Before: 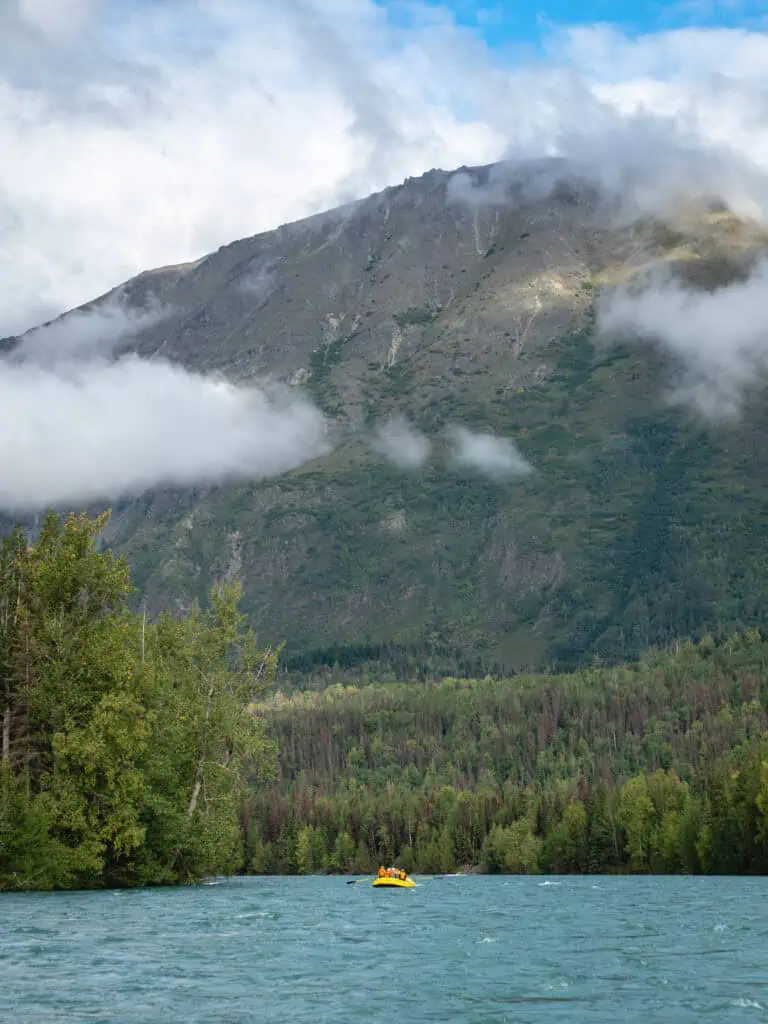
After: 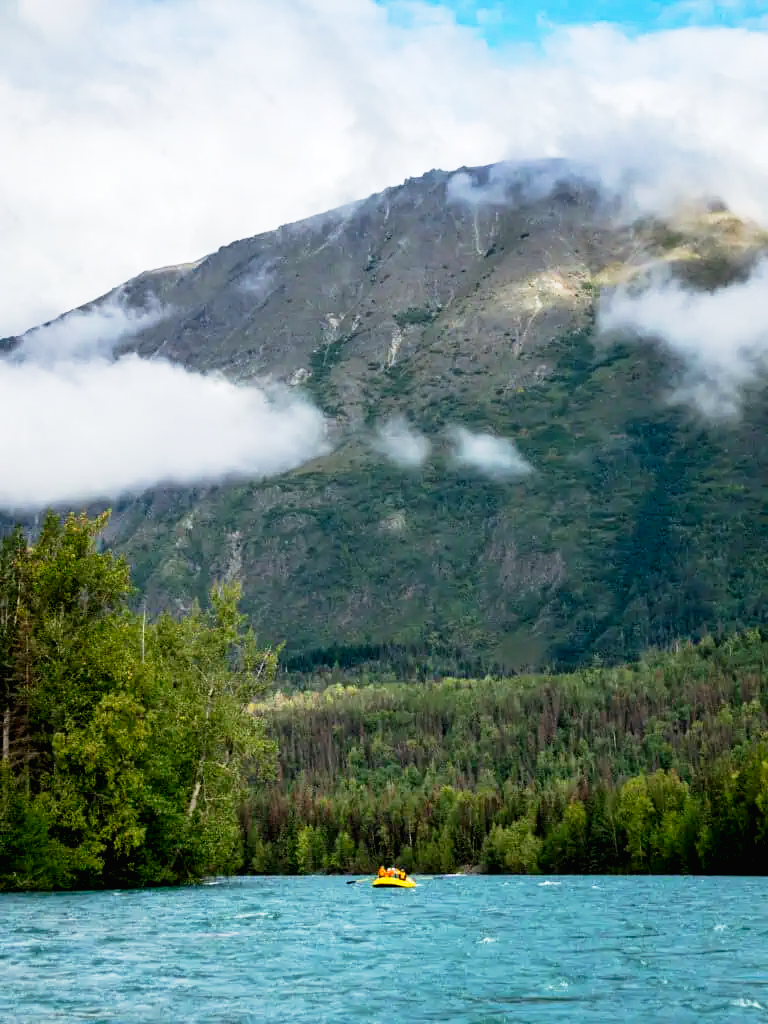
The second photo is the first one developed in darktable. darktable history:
tone curve: curves: ch0 [(0.016, 0.011) (0.084, 0.026) (0.469, 0.508) (0.721, 0.862) (1, 1)], preserve colors none
exposure: black level correction 0.01, compensate highlight preservation false
